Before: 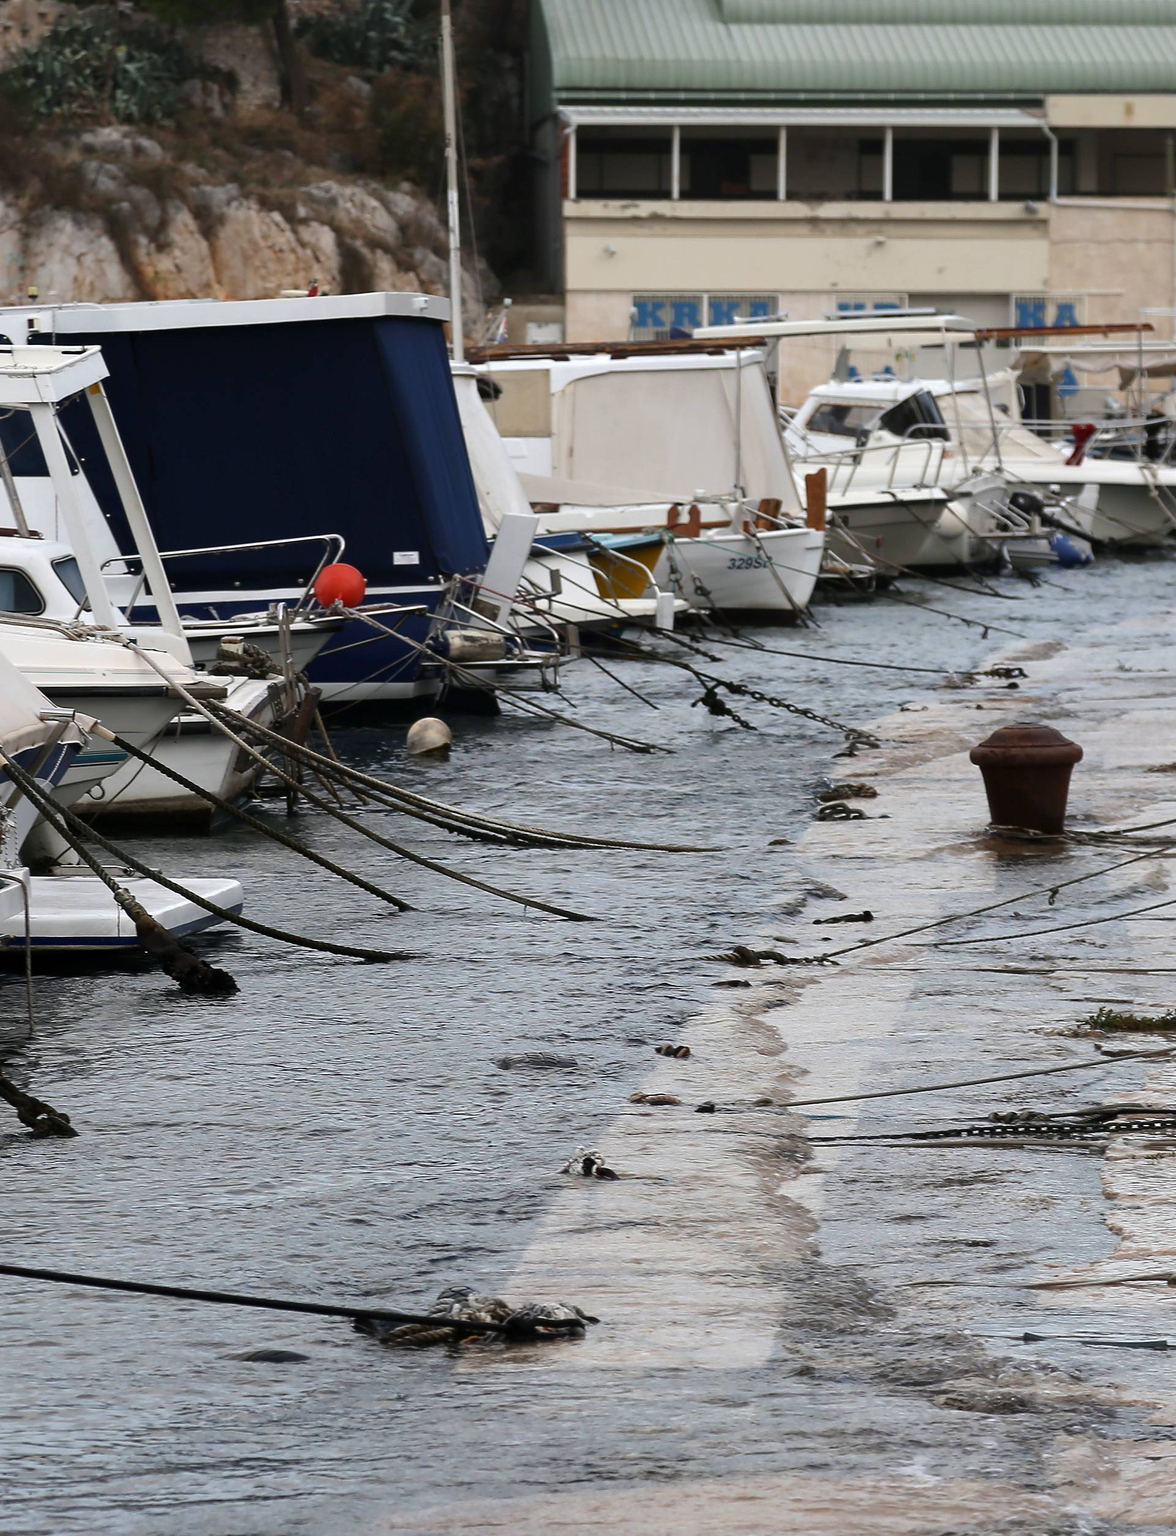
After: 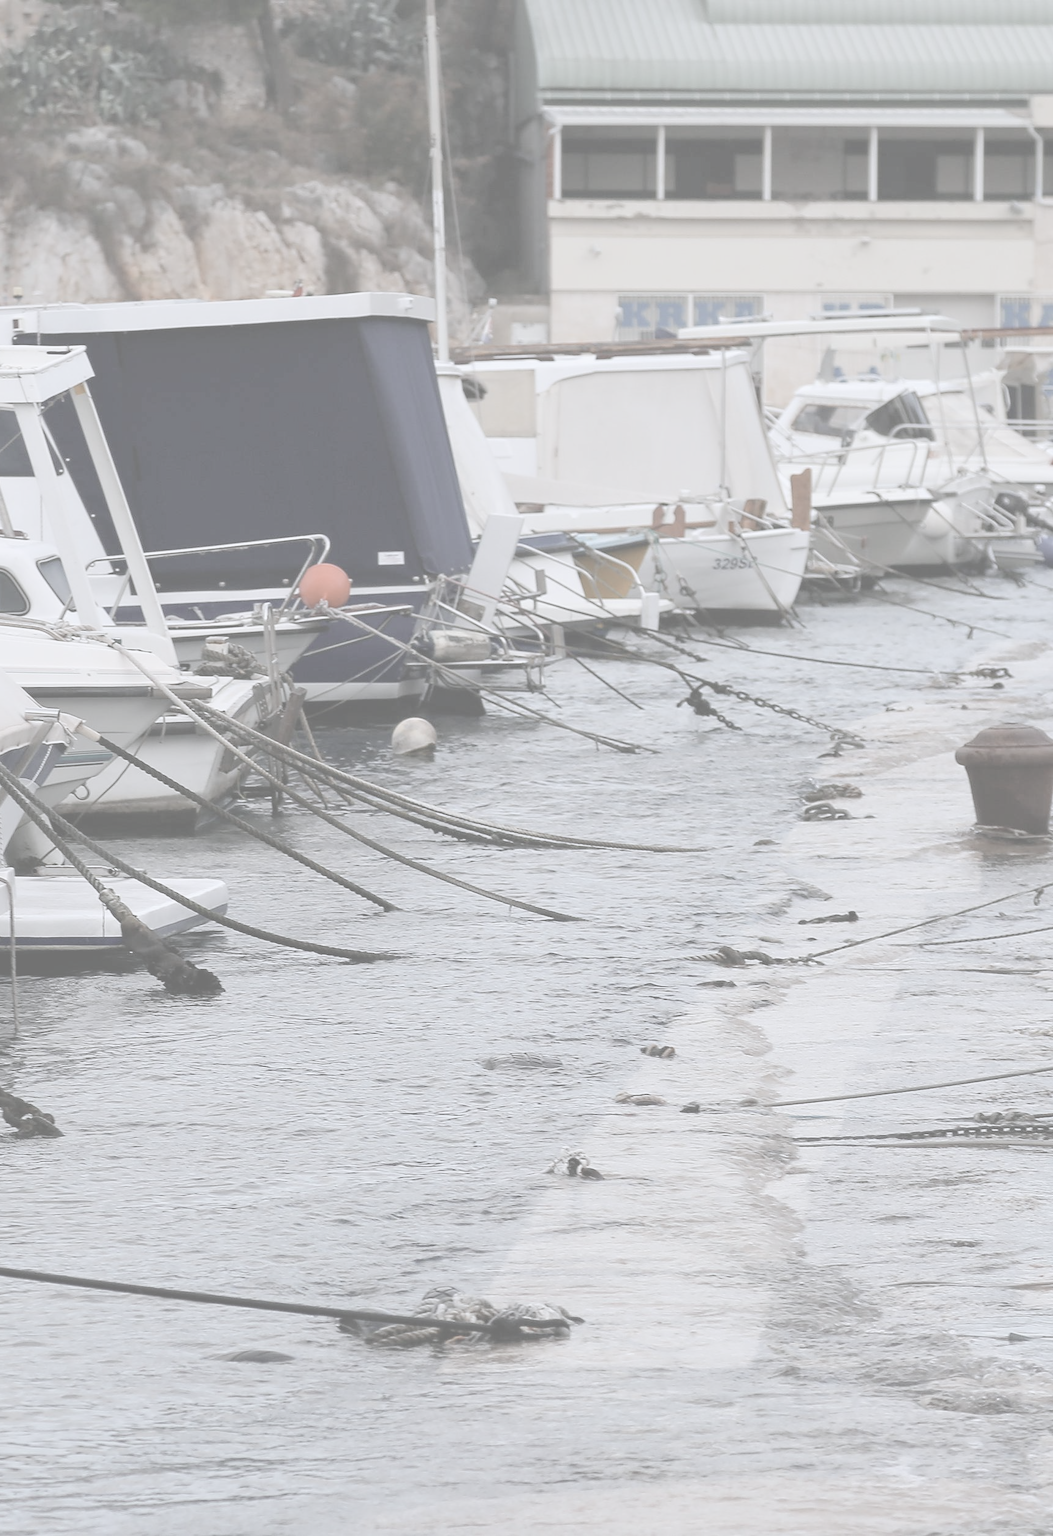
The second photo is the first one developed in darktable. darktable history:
contrast brightness saturation: contrast -0.325, brightness 0.736, saturation -0.766
color calibration: illuminant as shot in camera, x 0.358, y 0.373, temperature 4628.91 K
crop and rotate: left 1.316%, right 9.127%
exposure: black level correction 0.001, exposure 0.499 EV, compensate exposure bias true, compensate highlight preservation false
